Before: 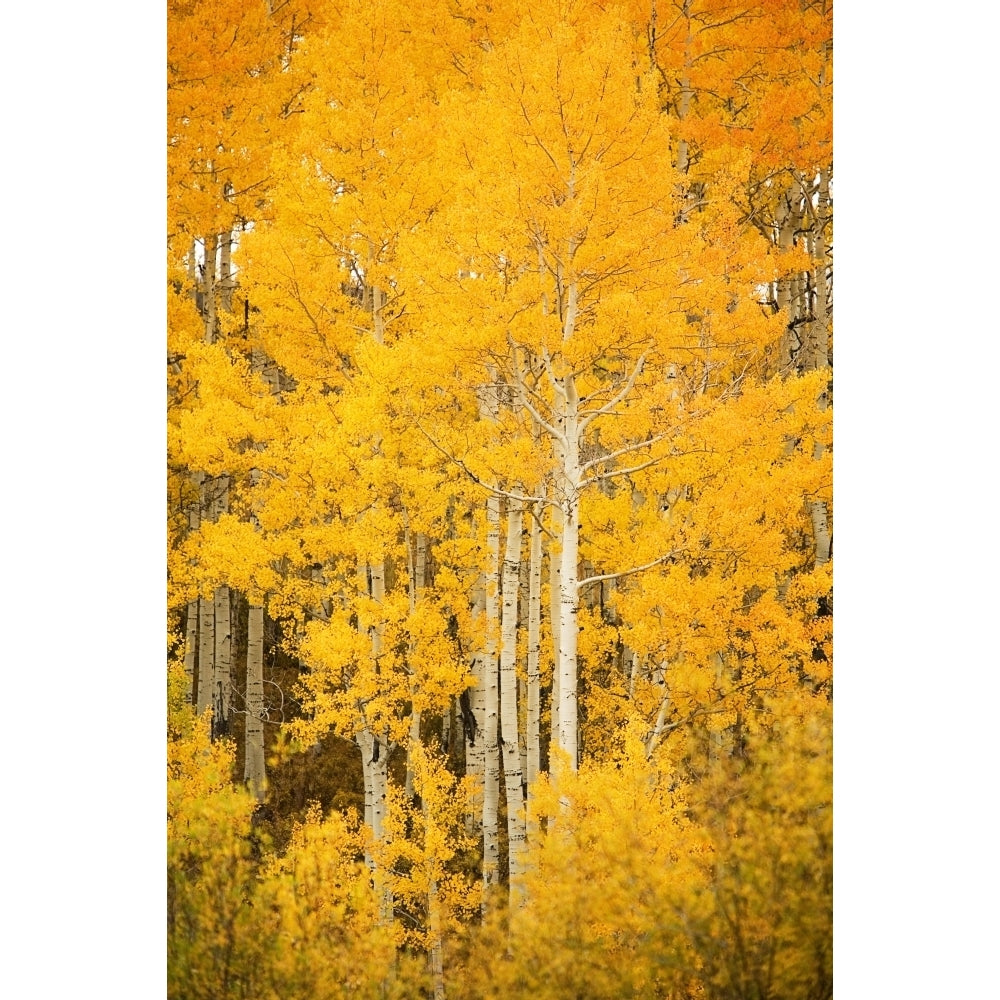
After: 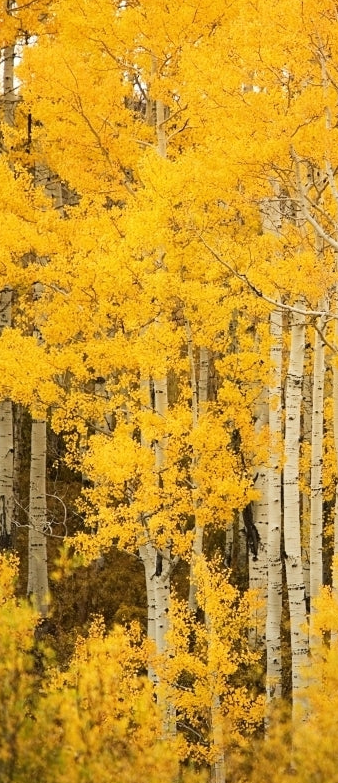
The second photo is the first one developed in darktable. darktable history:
crop and rotate: left 21.799%, top 18.654%, right 44.31%, bottom 2.985%
